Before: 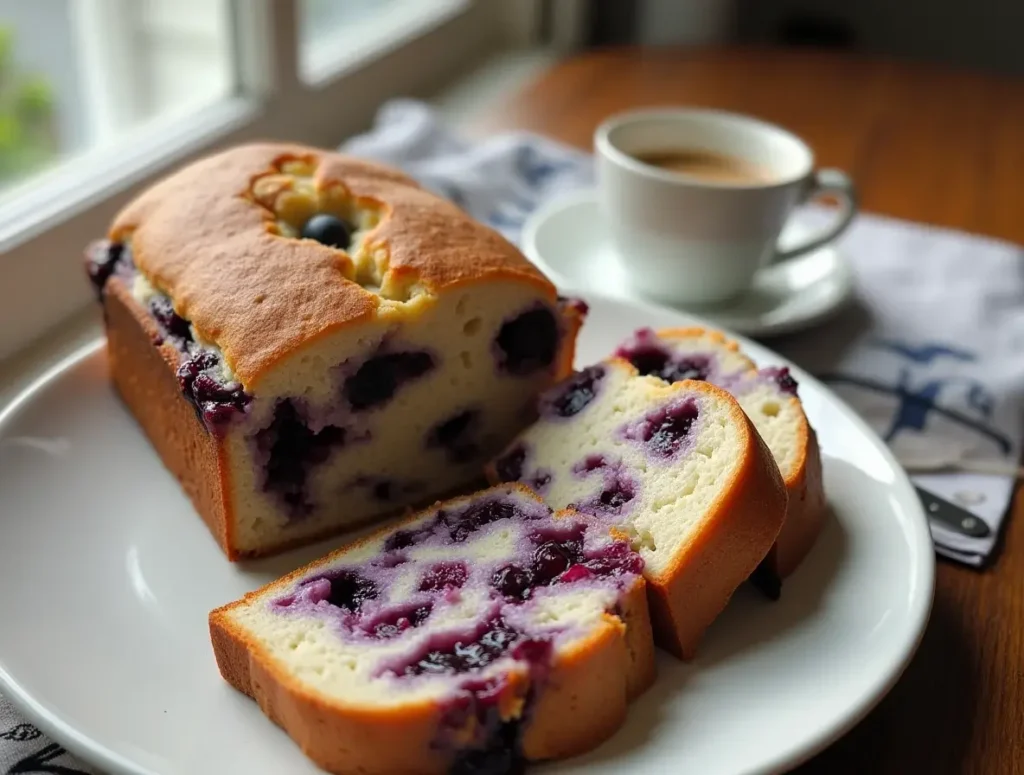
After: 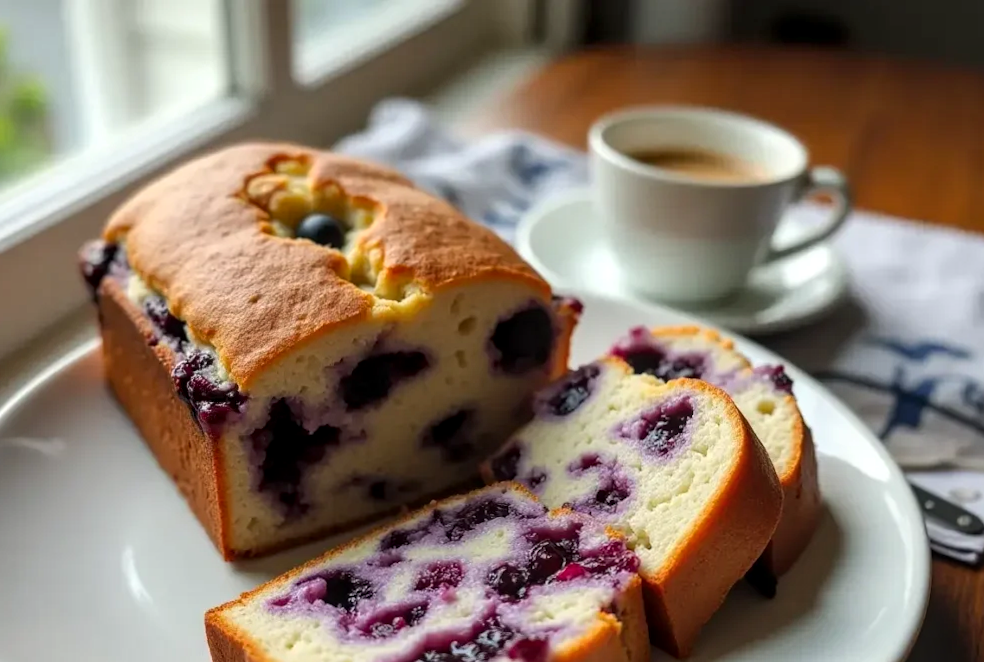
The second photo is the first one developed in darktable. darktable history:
color balance rgb: global vibrance 10%
local contrast: on, module defaults
contrast brightness saturation: contrast 0.1, brightness 0.03, saturation 0.09
crop and rotate: angle 0.2°, left 0.275%, right 3.127%, bottom 14.18%
